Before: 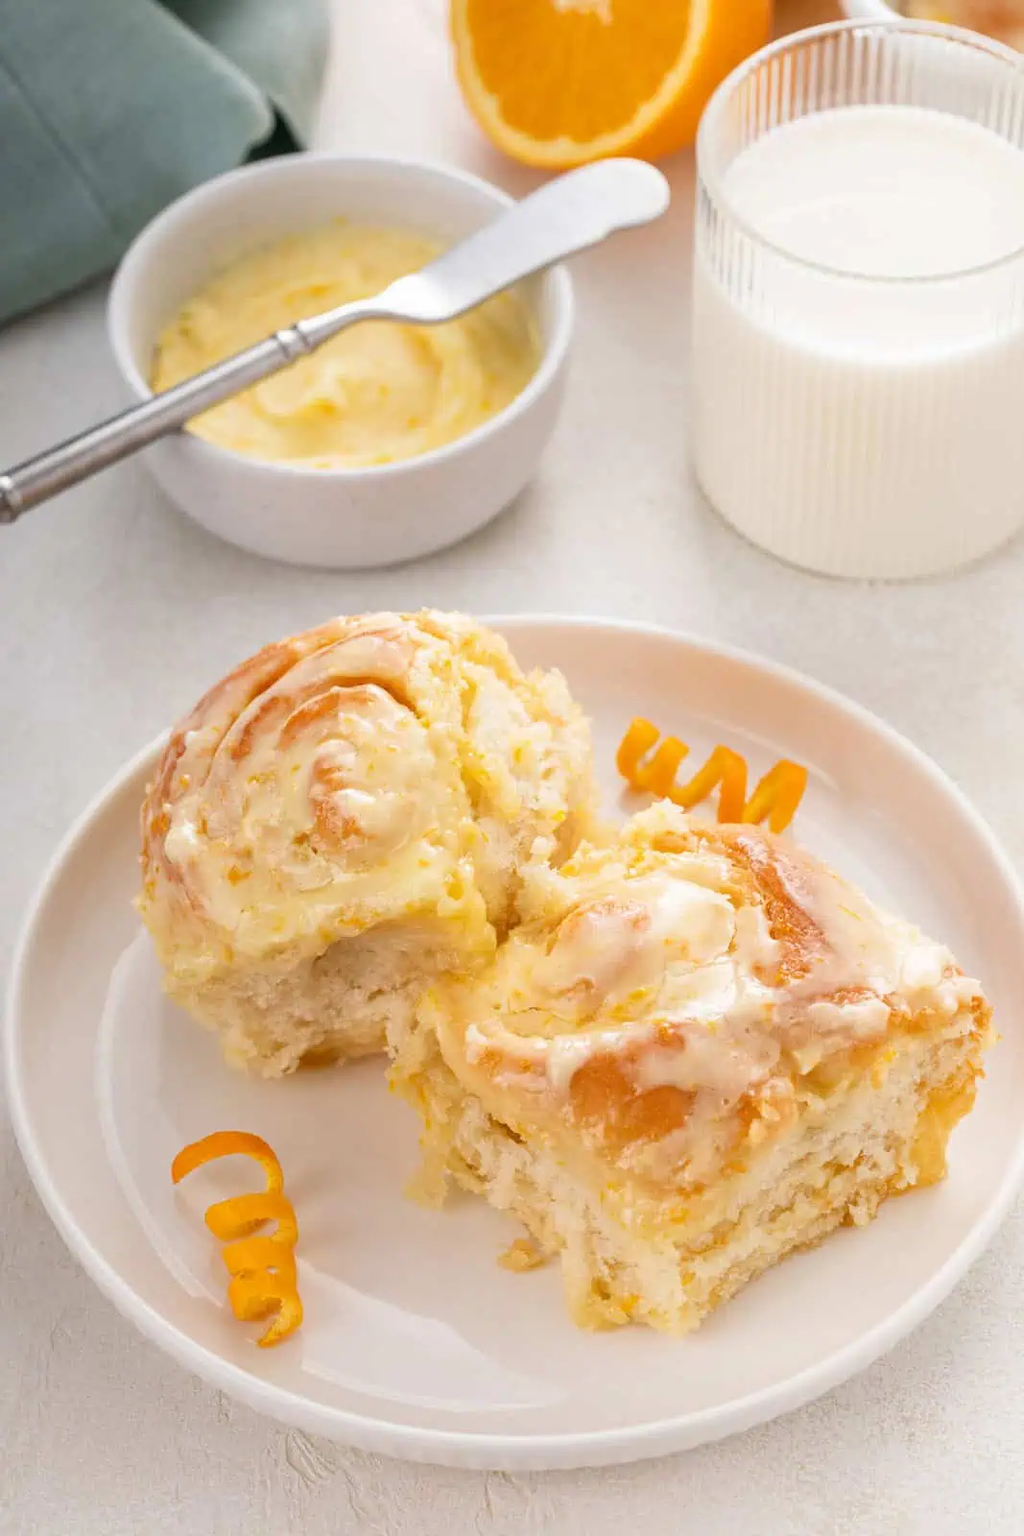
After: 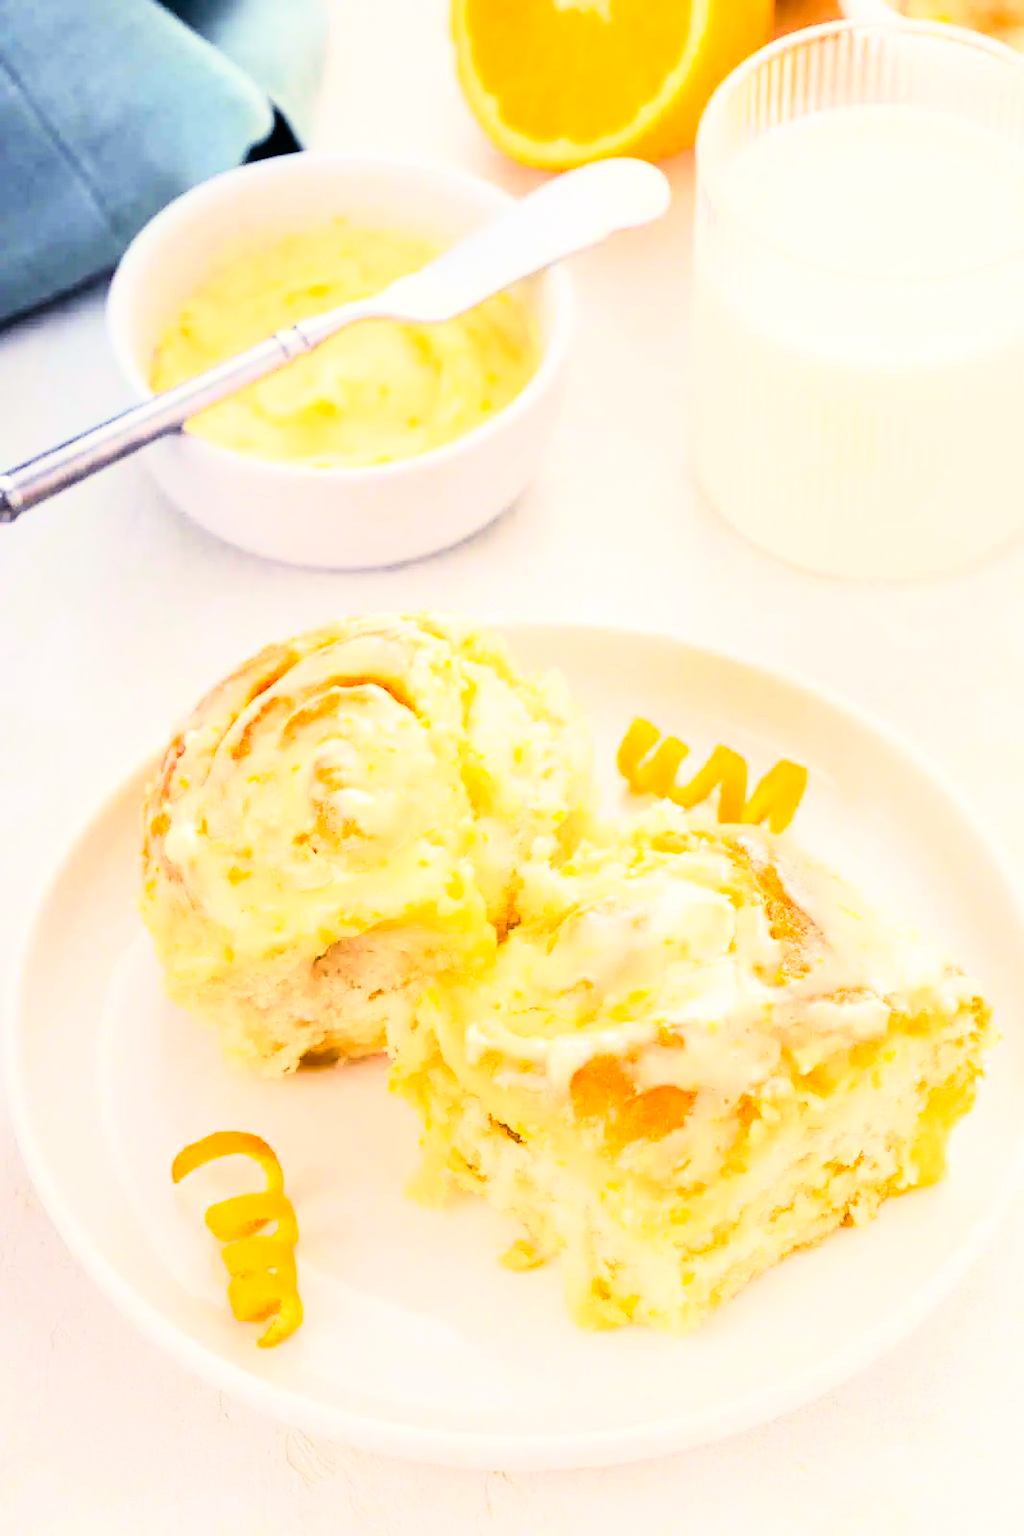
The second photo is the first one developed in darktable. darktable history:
rgb curve: curves: ch0 [(0, 0) (0.21, 0.15) (0.24, 0.21) (0.5, 0.75) (0.75, 0.96) (0.89, 0.99) (1, 1)]; ch1 [(0, 0.02) (0.21, 0.13) (0.25, 0.2) (0.5, 0.67) (0.75, 0.9) (0.89, 0.97) (1, 1)]; ch2 [(0, 0.02) (0.21, 0.13) (0.25, 0.2) (0.5, 0.67) (0.75, 0.9) (0.89, 0.97) (1, 1)], compensate middle gray true
color balance rgb: shadows lift › luminance -28.76%, shadows lift › chroma 15%, shadows lift › hue 270°, power › chroma 1%, power › hue 255°, highlights gain › luminance 7.14%, highlights gain › chroma 2%, highlights gain › hue 90°, global offset › luminance -0.29%, global offset › hue 260°, perceptual saturation grading › global saturation 20%, perceptual saturation grading › highlights -13.92%, perceptual saturation grading › shadows 50%
